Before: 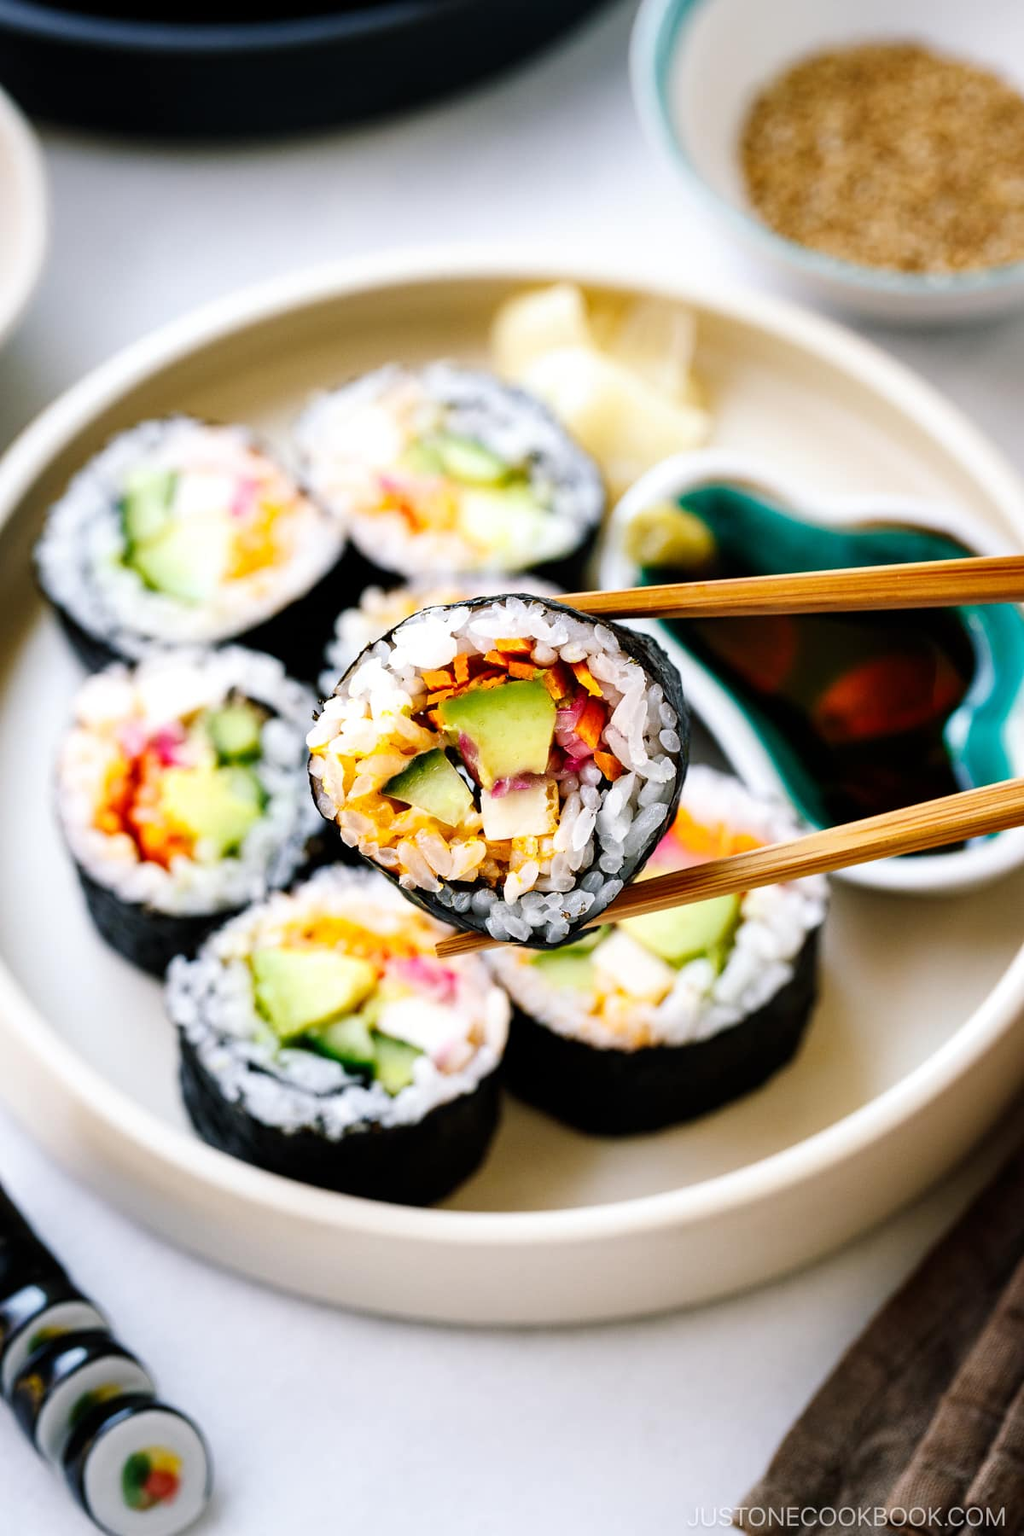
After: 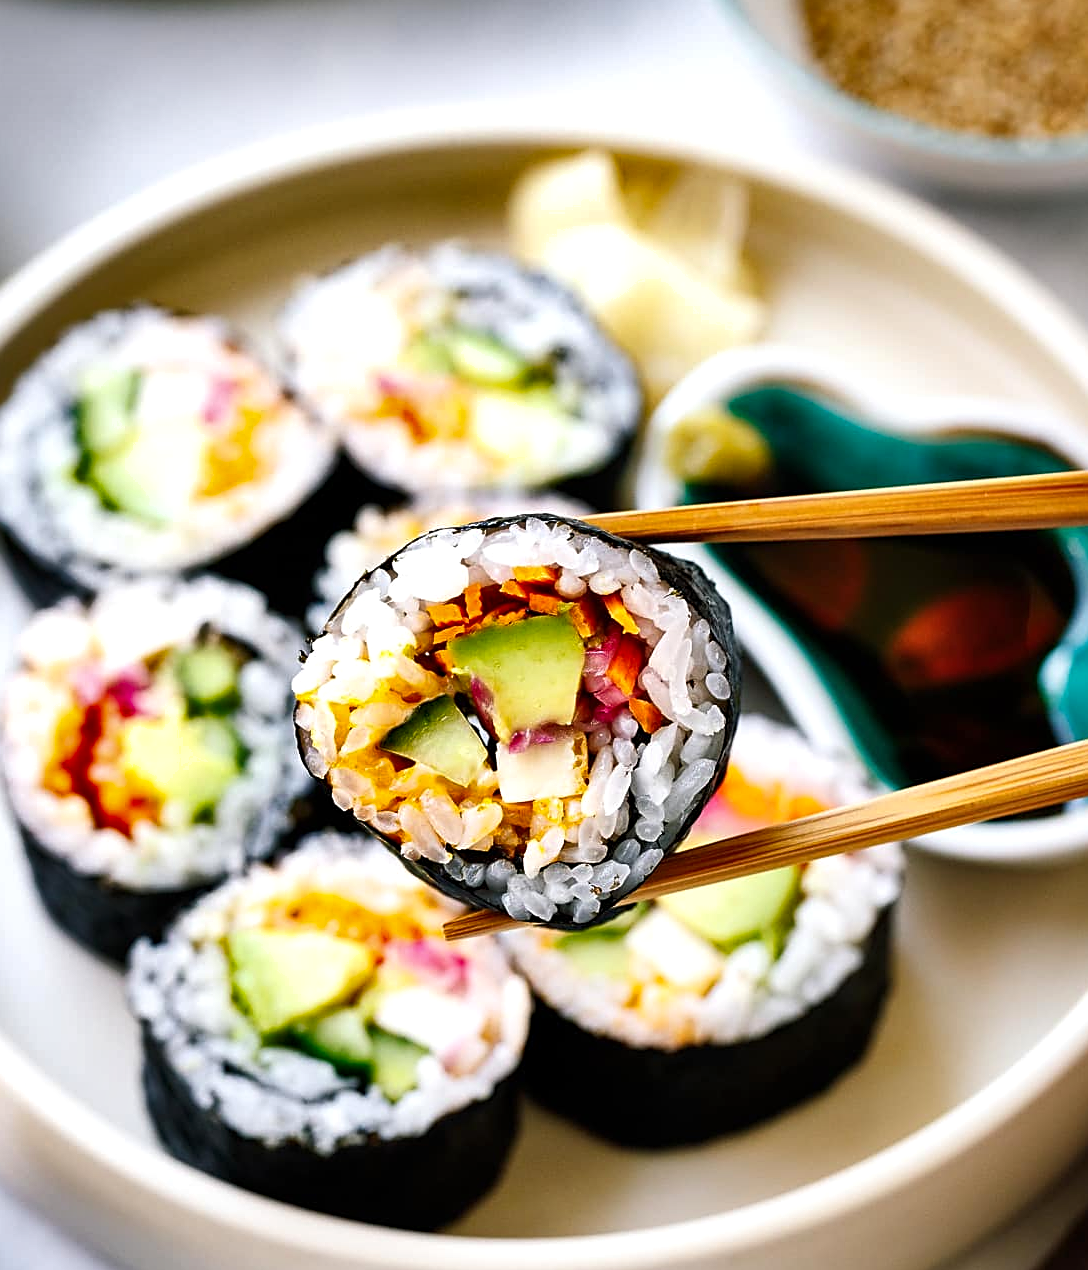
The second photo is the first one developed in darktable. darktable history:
exposure: exposure 0.161 EV, compensate highlight preservation false
shadows and highlights: shadows 43.49, white point adjustment -1.3, soften with gaussian
sharpen: on, module defaults
crop: left 5.603%, top 10.132%, right 3.661%, bottom 19.287%
